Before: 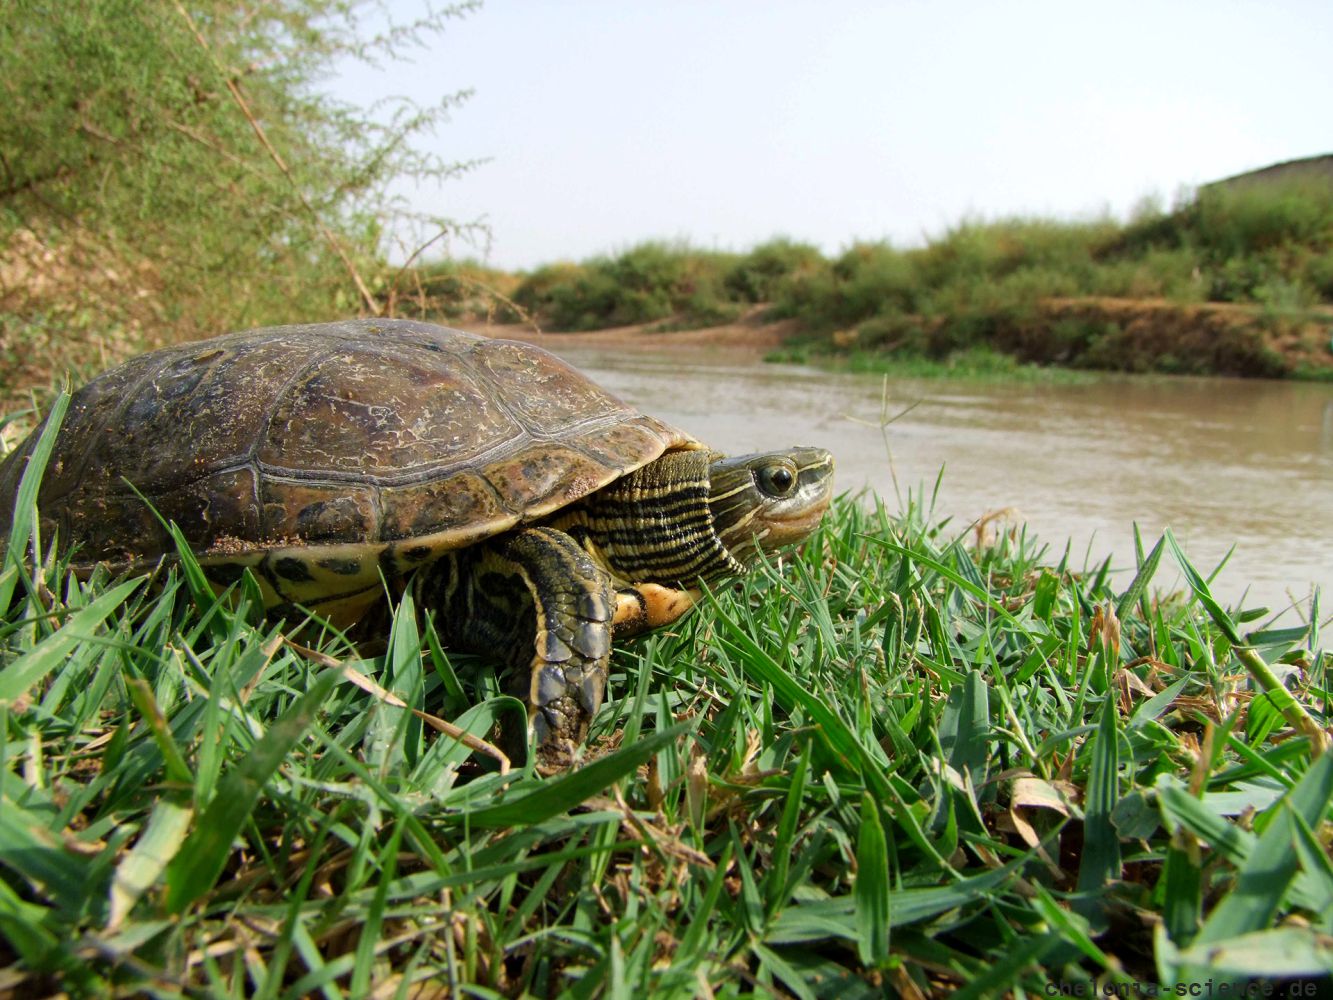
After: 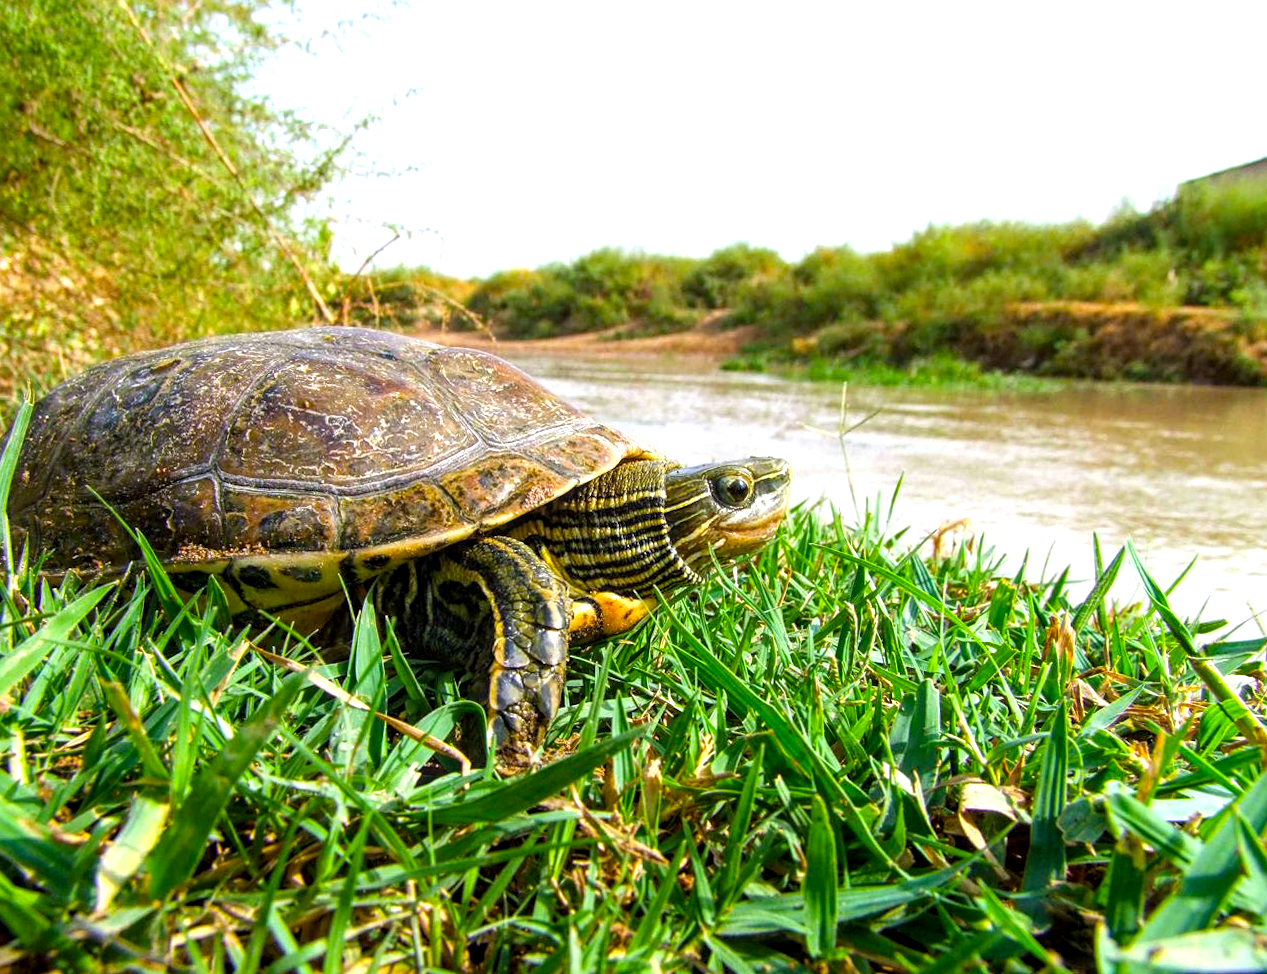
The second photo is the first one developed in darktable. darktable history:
local contrast: highlights 61%, detail 143%, midtone range 0.428
white balance: red 0.984, blue 1.059
rotate and perspective: rotation 0.074°, lens shift (vertical) 0.096, lens shift (horizontal) -0.041, crop left 0.043, crop right 0.952, crop top 0.024, crop bottom 0.979
exposure: black level correction 0, exposure 0.7 EV, compensate exposure bias true, compensate highlight preservation false
sharpen: amount 0.2
color balance rgb: linear chroma grading › global chroma 15%, perceptual saturation grading › global saturation 30%
tone equalizer: on, module defaults
